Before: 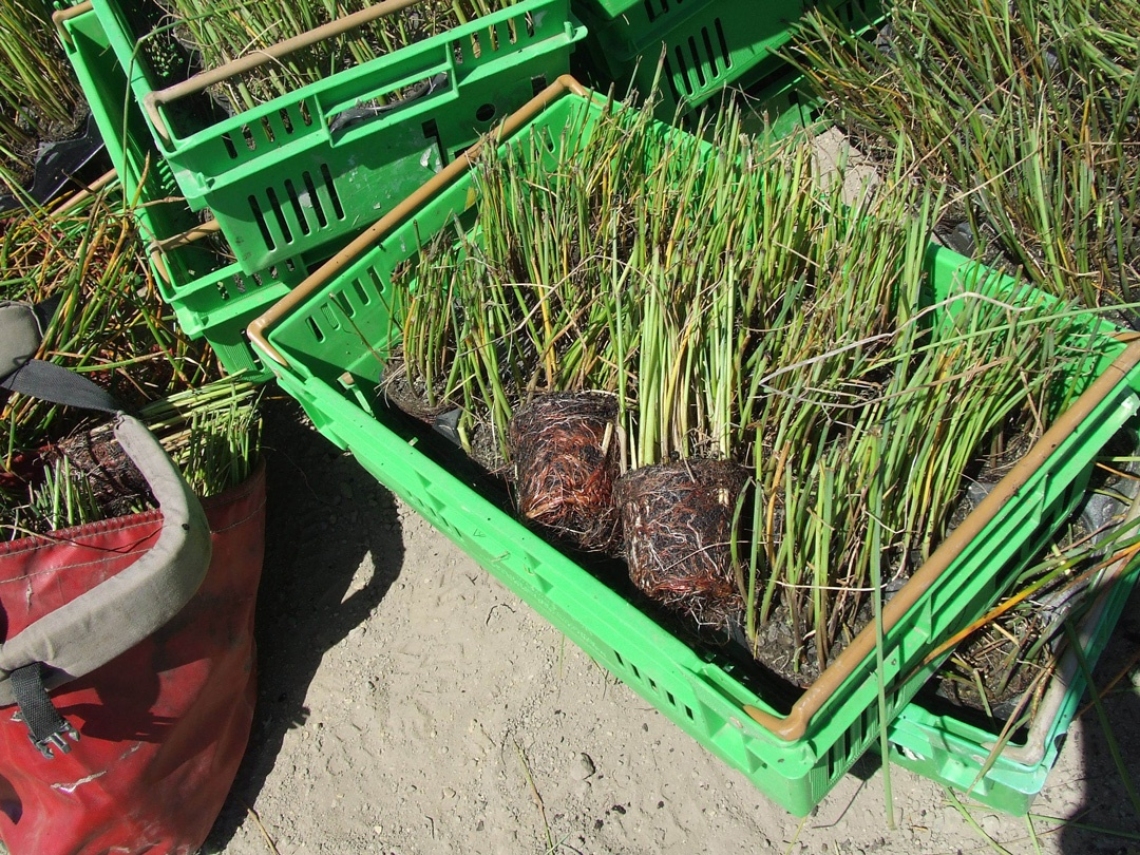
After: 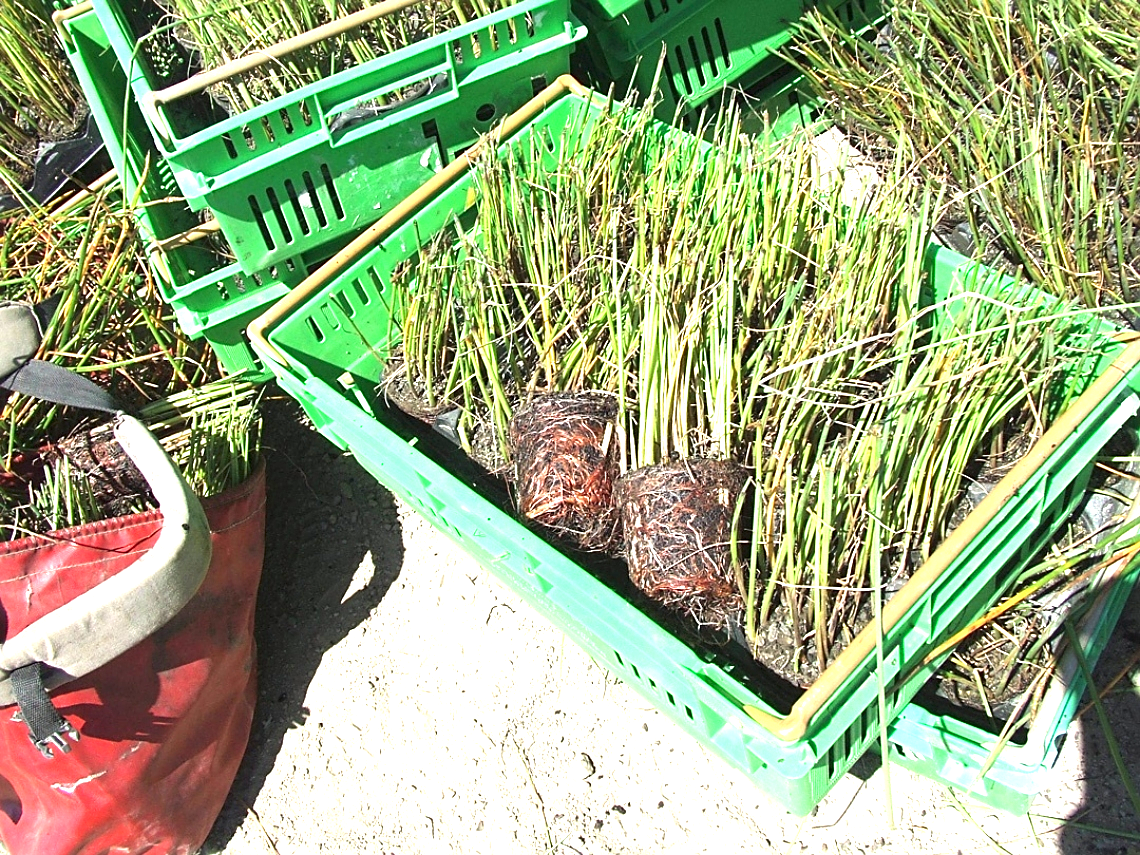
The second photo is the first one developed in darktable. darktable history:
sharpen: on, module defaults
exposure: black level correction 0, exposure 1.55 EV, compensate exposure bias true, compensate highlight preservation false
